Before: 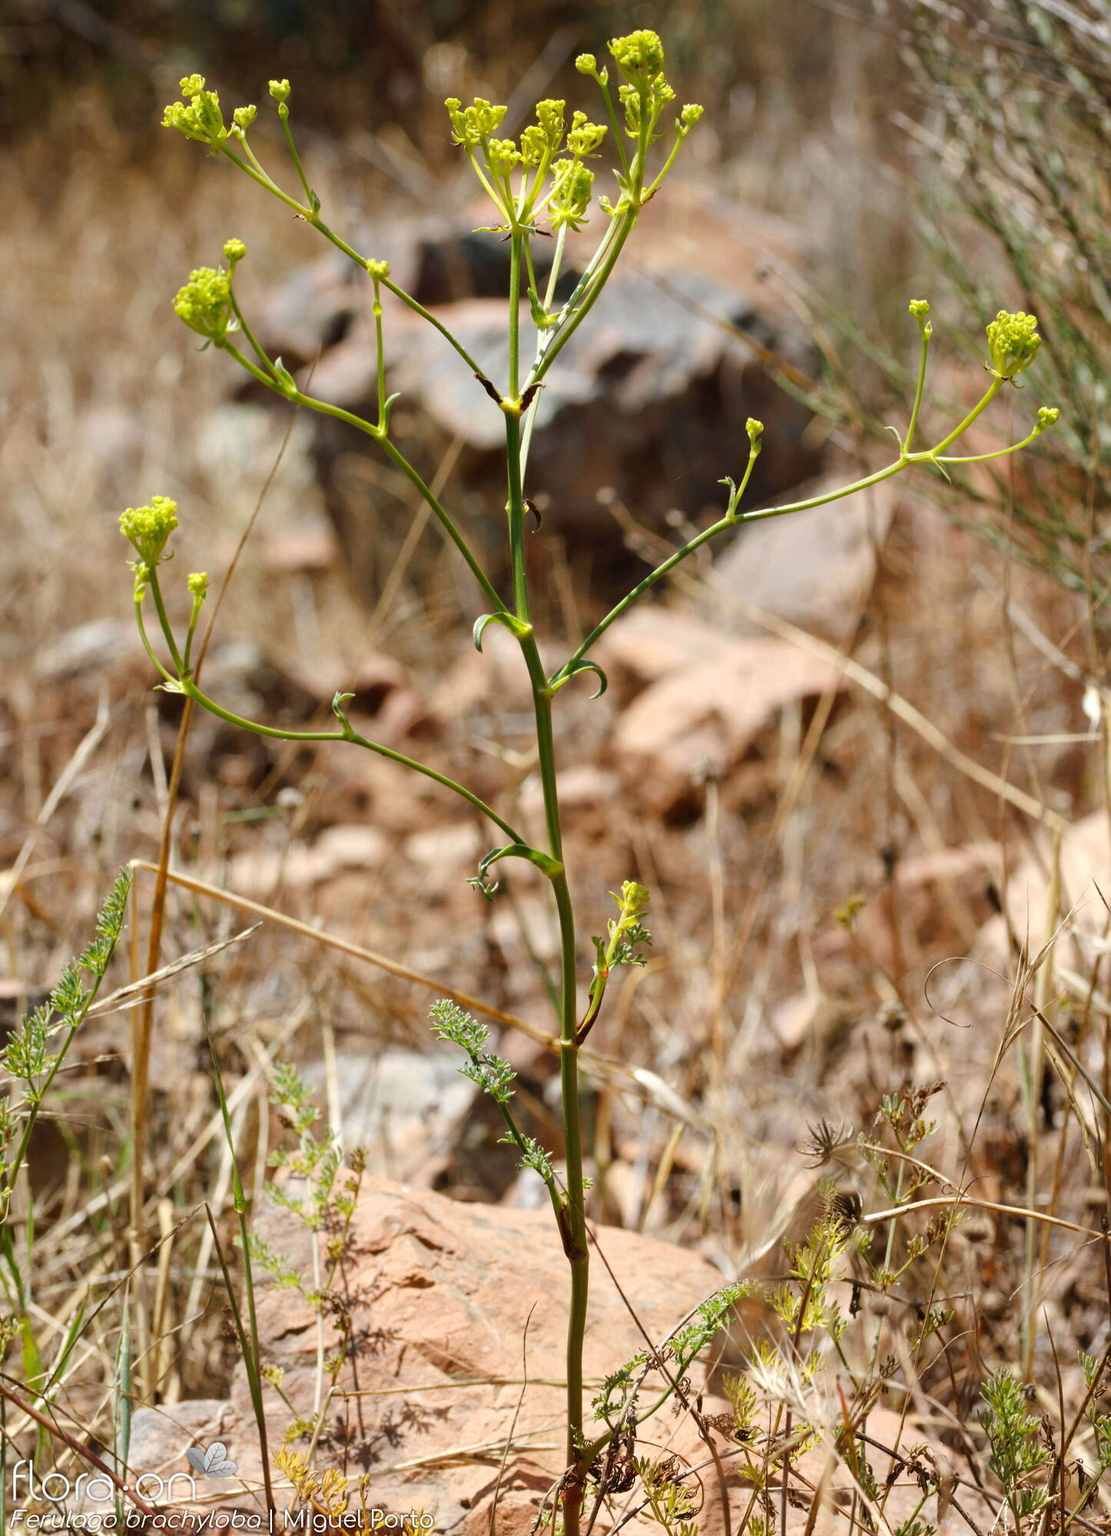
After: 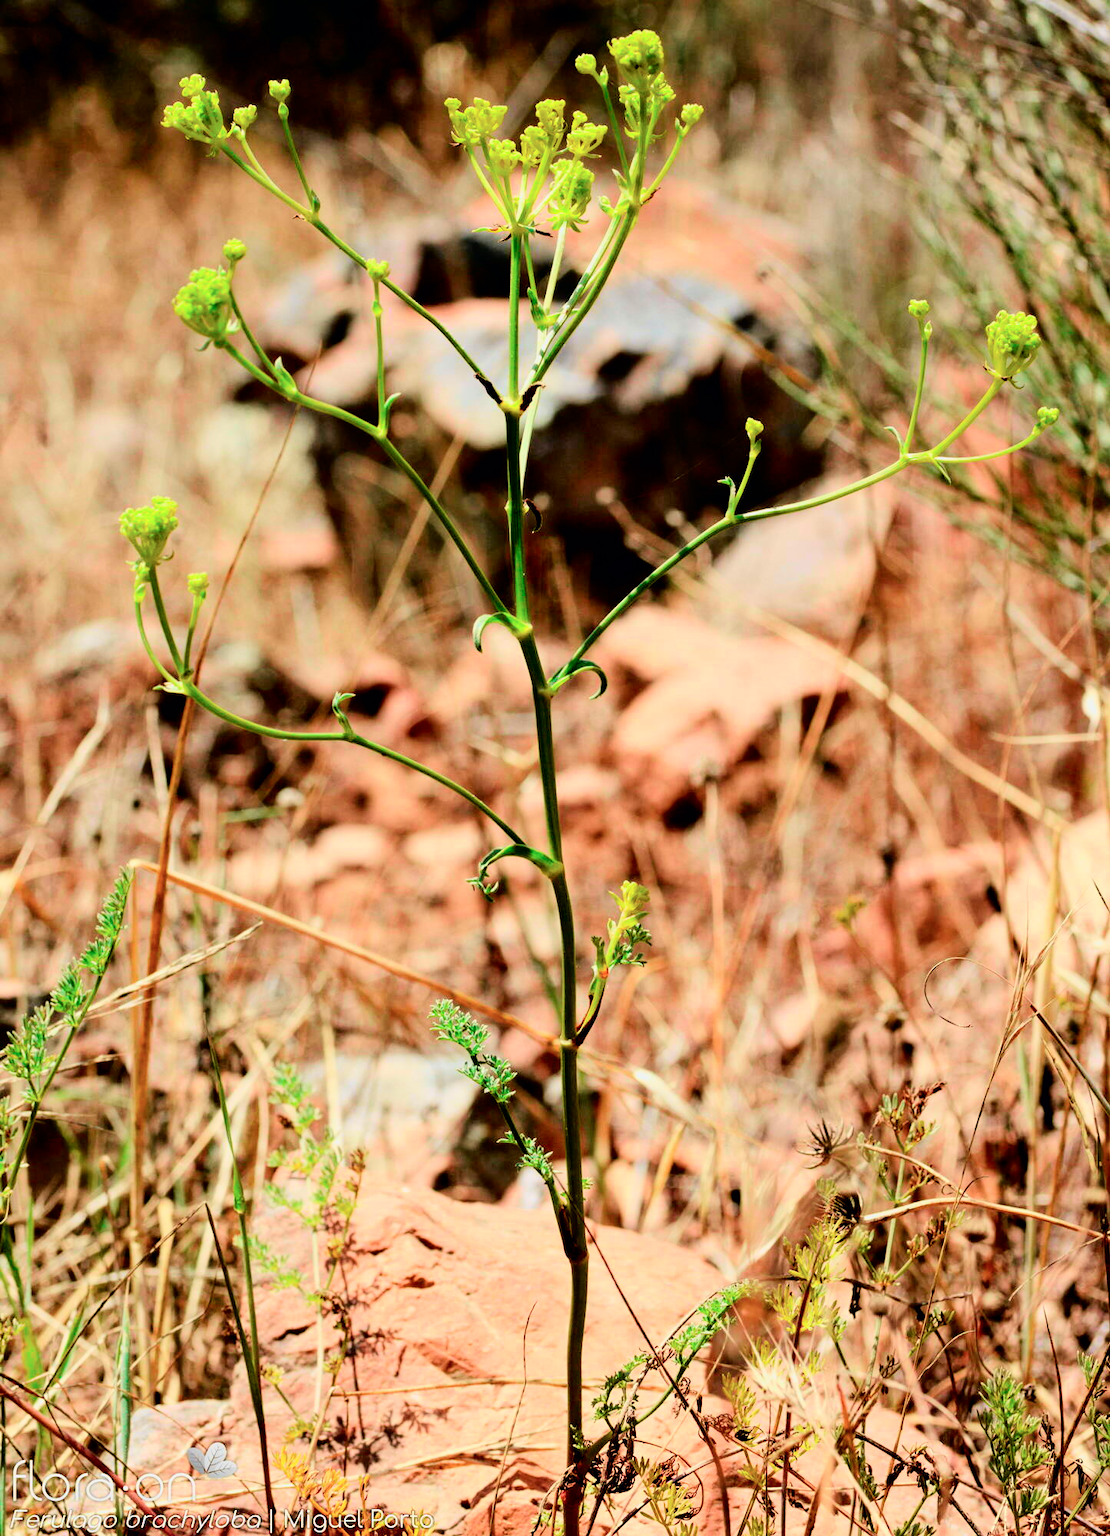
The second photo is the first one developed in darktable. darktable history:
color balance: lift [0.991, 1, 1, 1], gamma [0.996, 1, 1, 1], input saturation 98.52%, contrast 20.34%, output saturation 103.72%
filmic rgb: black relative exposure -8.42 EV, white relative exposure 4.68 EV, hardness 3.82, color science v6 (2022)
tone curve: curves: ch0 [(0, 0) (0.051, 0.027) (0.096, 0.071) (0.219, 0.248) (0.428, 0.52) (0.596, 0.713) (0.727, 0.823) (0.859, 0.924) (1, 1)]; ch1 [(0, 0) (0.1, 0.038) (0.318, 0.221) (0.413, 0.325) (0.443, 0.412) (0.483, 0.474) (0.503, 0.501) (0.516, 0.515) (0.548, 0.575) (0.561, 0.596) (0.594, 0.647) (0.666, 0.701) (1, 1)]; ch2 [(0, 0) (0.453, 0.435) (0.479, 0.476) (0.504, 0.5) (0.52, 0.526) (0.557, 0.585) (0.583, 0.608) (0.824, 0.815) (1, 1)], color space Lab, independent channels, preserve colors none
